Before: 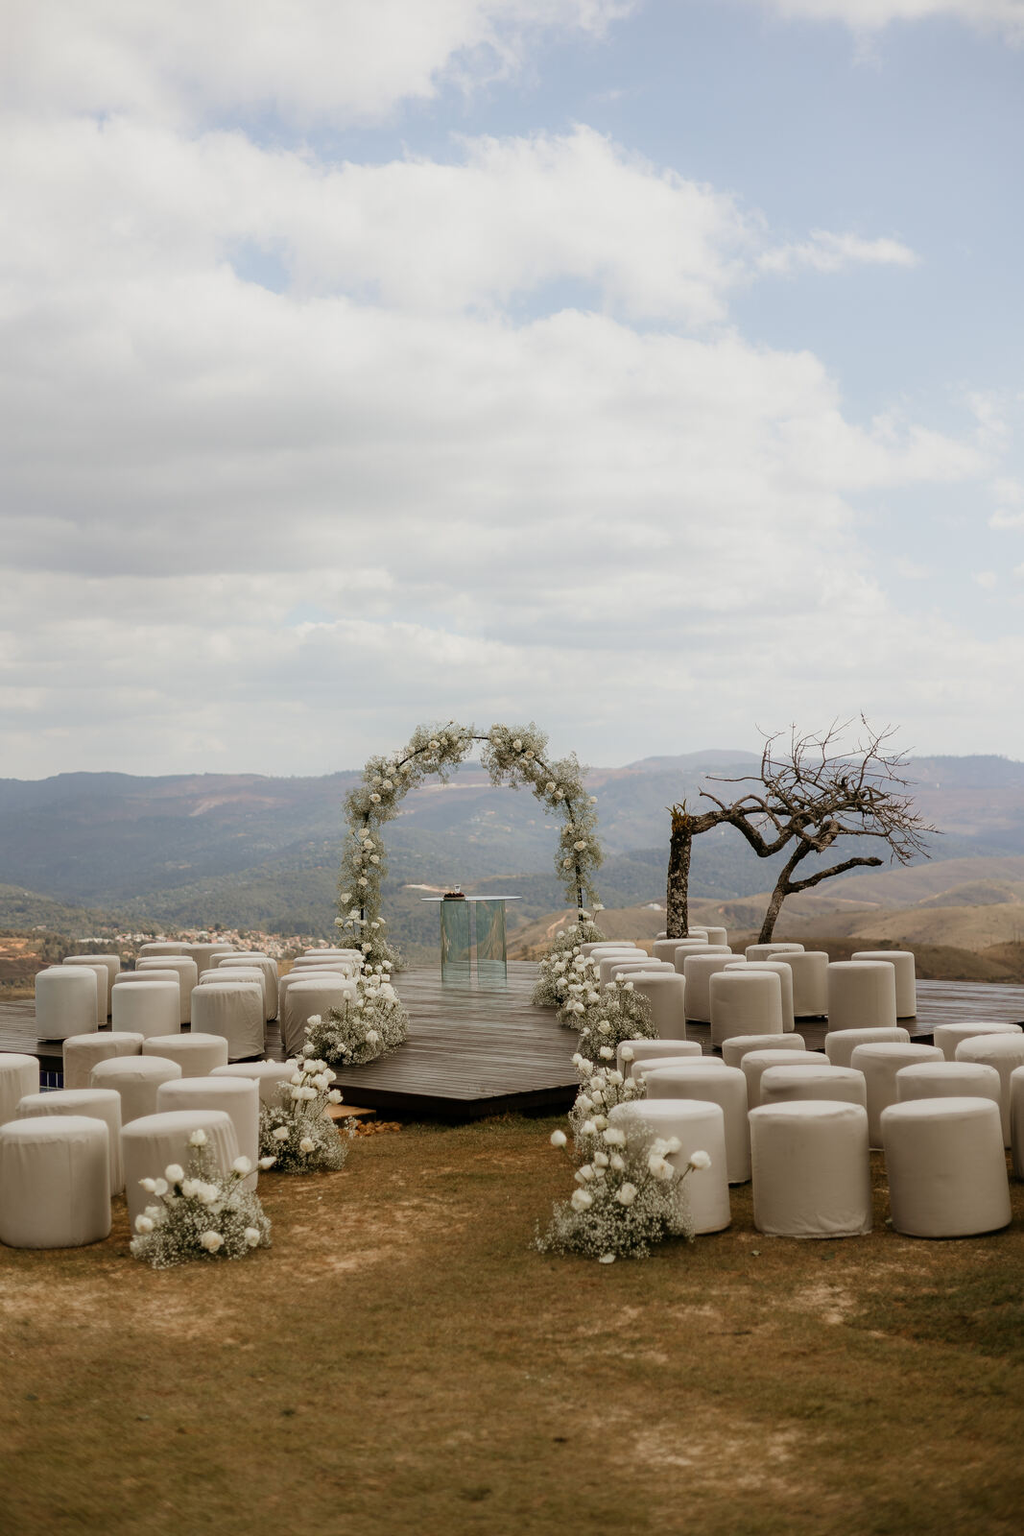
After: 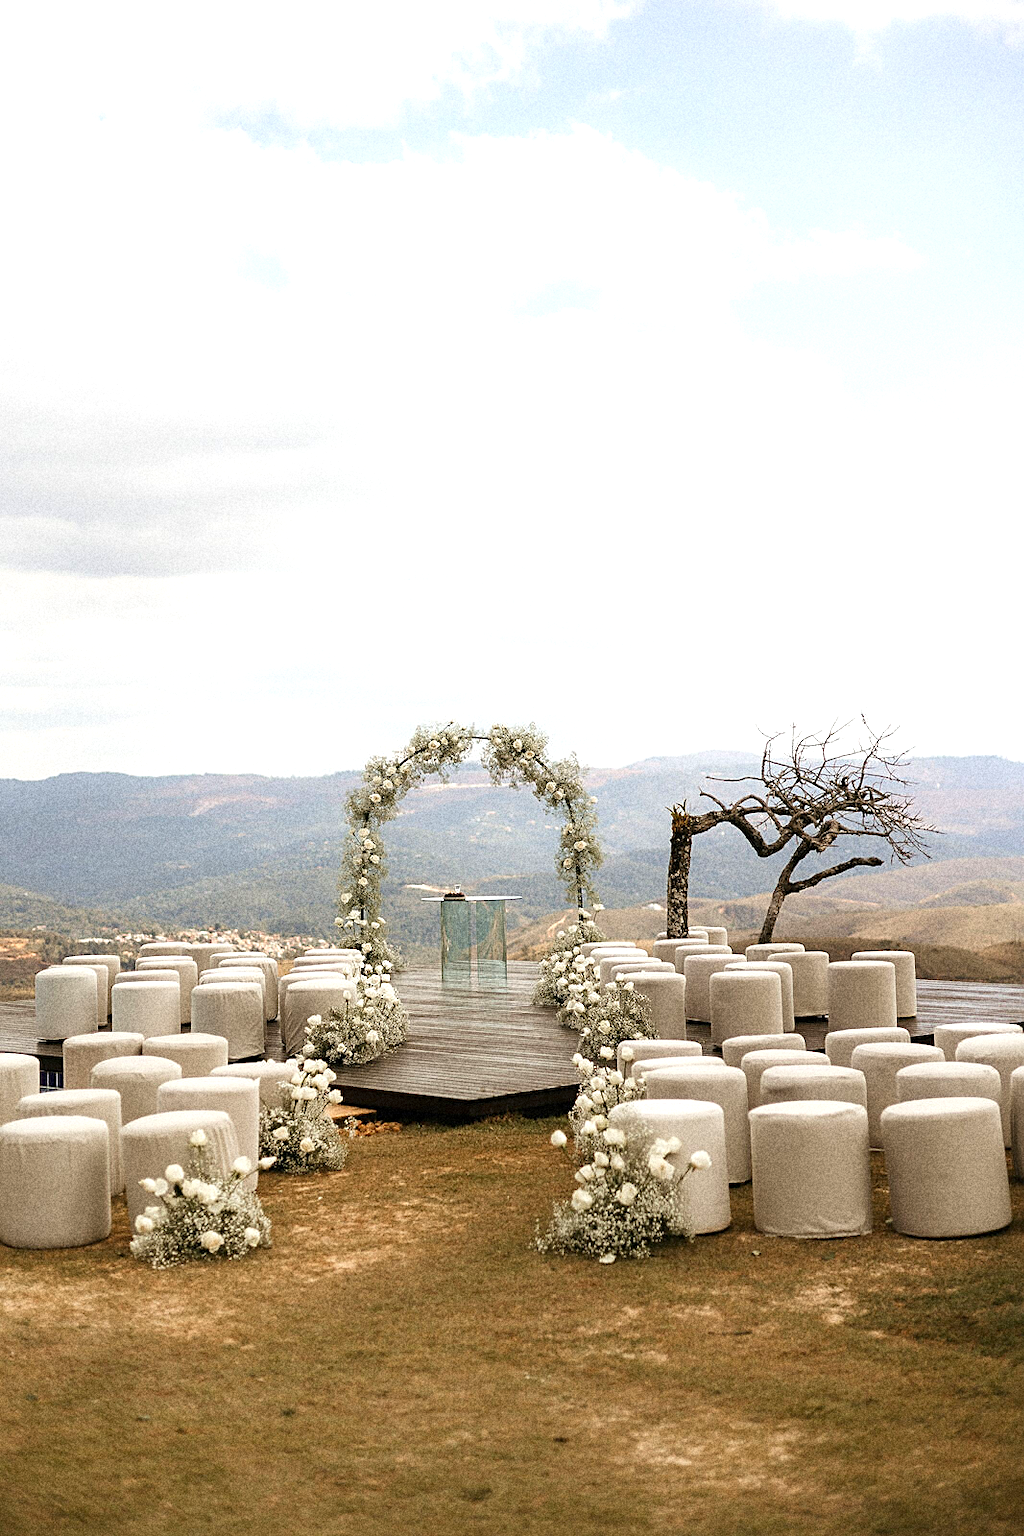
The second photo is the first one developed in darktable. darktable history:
sharpen: on, module defaults
exposure: black level correction 0, exposure 0.877 EV, compensate exposure bias true, compensate highlight preservation false
grain: coarseness 14.49 ISO, strength 48.04%, mid-tones bias 35%
